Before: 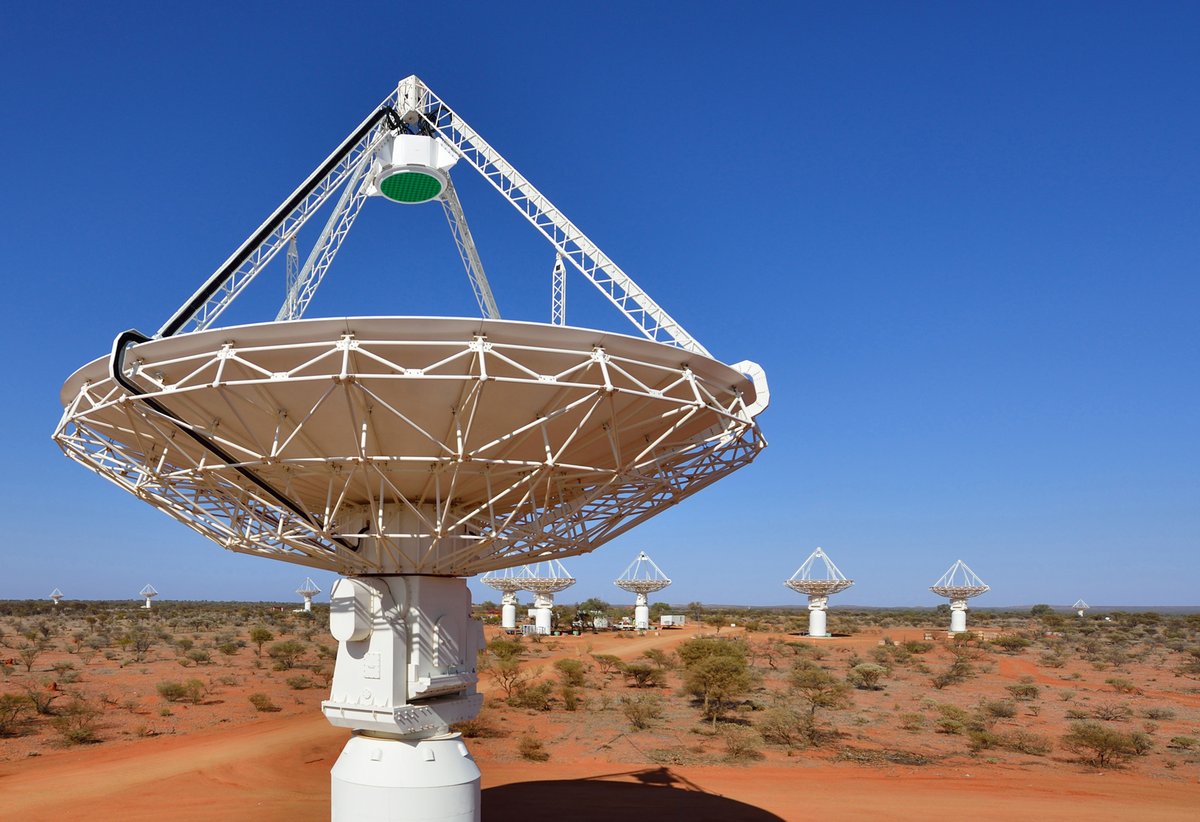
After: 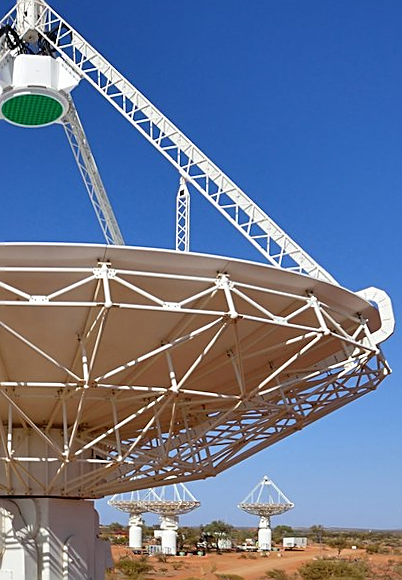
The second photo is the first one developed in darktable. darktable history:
sharpen: on, module defaults
rotate and perspective: rotation 0.074°, lens shift (vertical) 0.096, lens shift (horizontal) -0.041, crop left 0.043, crop right 0.952, crop top 0.024, crop bottom 0.979
exposure: black level correction 0, compensate exposure bias true, compensate highlight preservation false
crop and rotate: left 29.476%, top 10.214%, right 35.32%, bottom 17.333%
